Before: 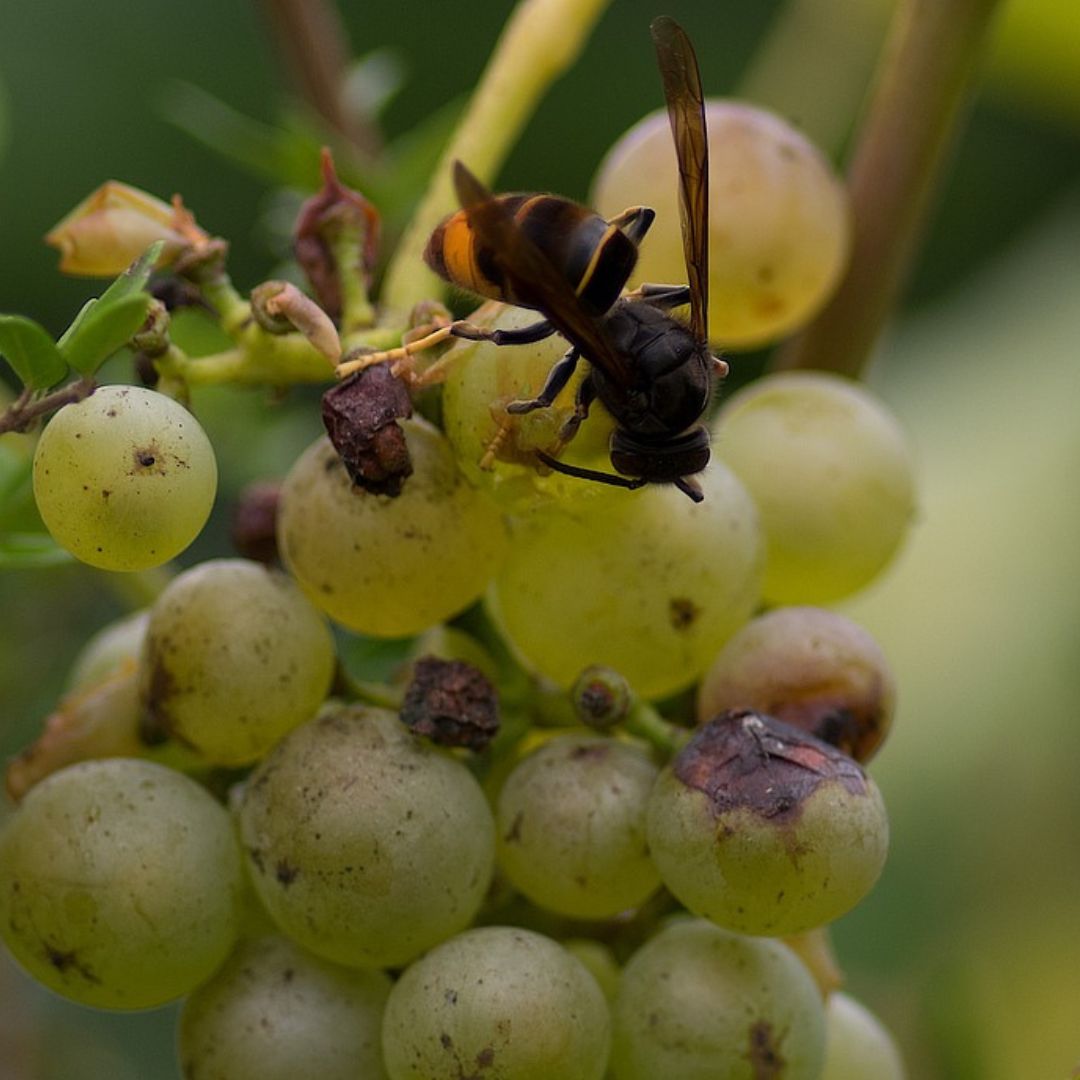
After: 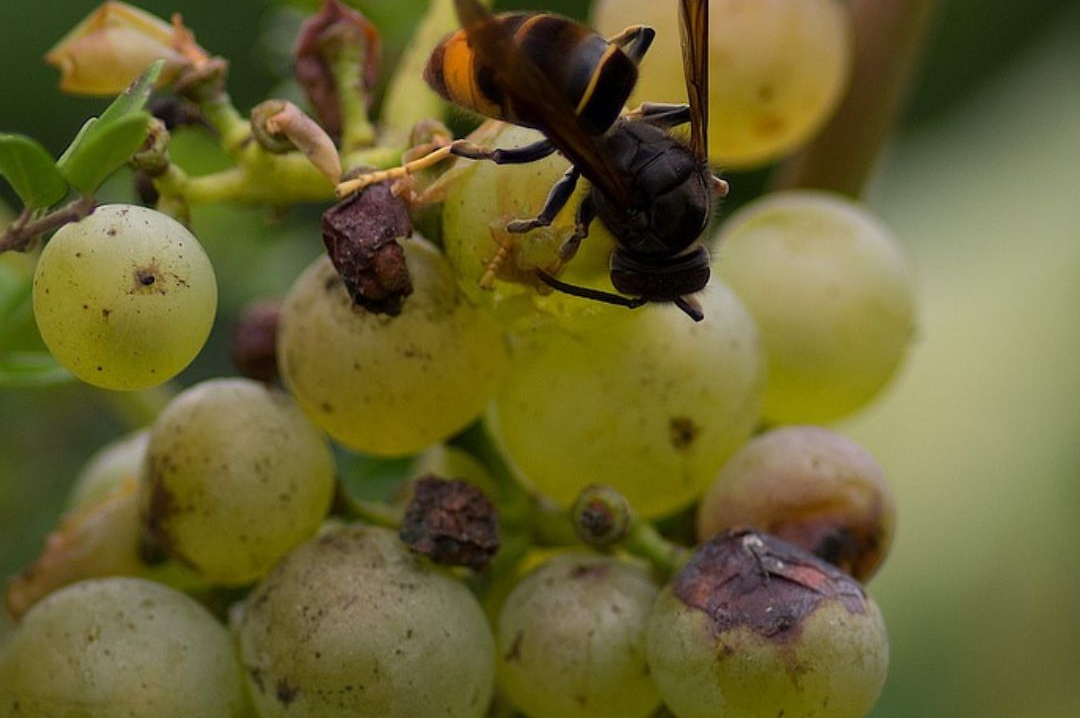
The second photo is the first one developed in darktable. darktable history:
crop: top 16.775%, bottom 16.736%
